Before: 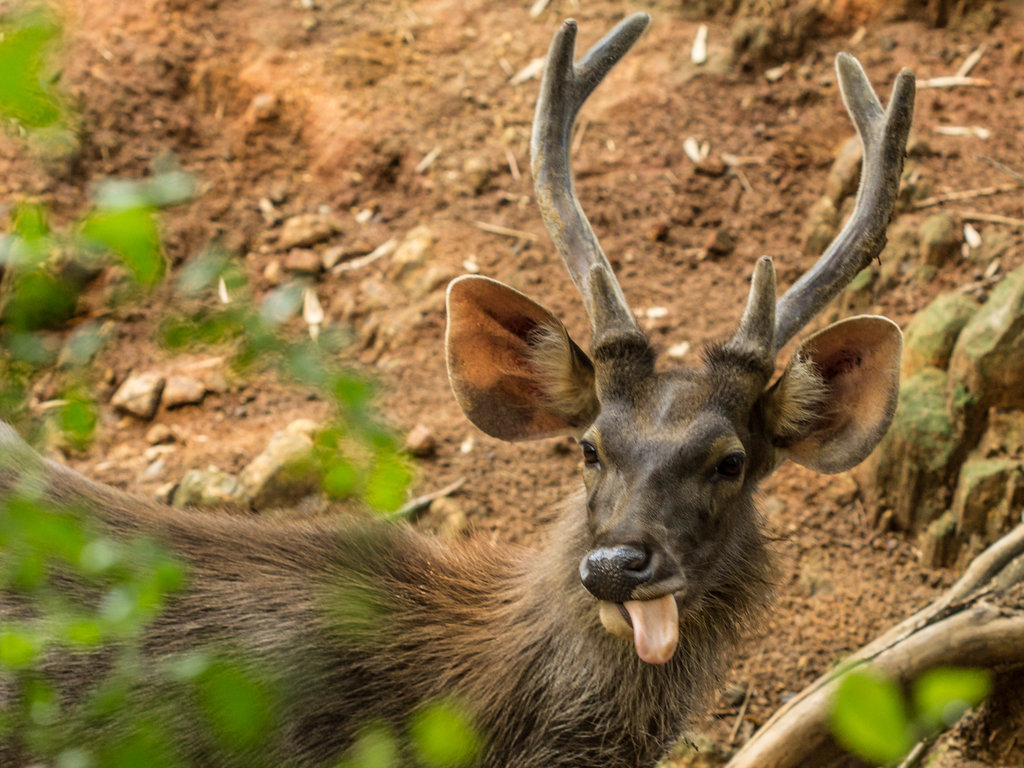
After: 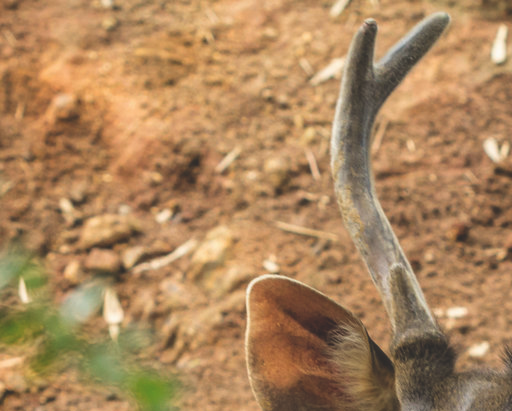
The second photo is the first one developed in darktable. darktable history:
crop: left 19.556%, right 30.401%, bottom 46.458%
exposure: black level correction -0.023, exposure -0.039 EV, compensate highlight preservation false
rotate and perspective: crop left 0, crop top 0
